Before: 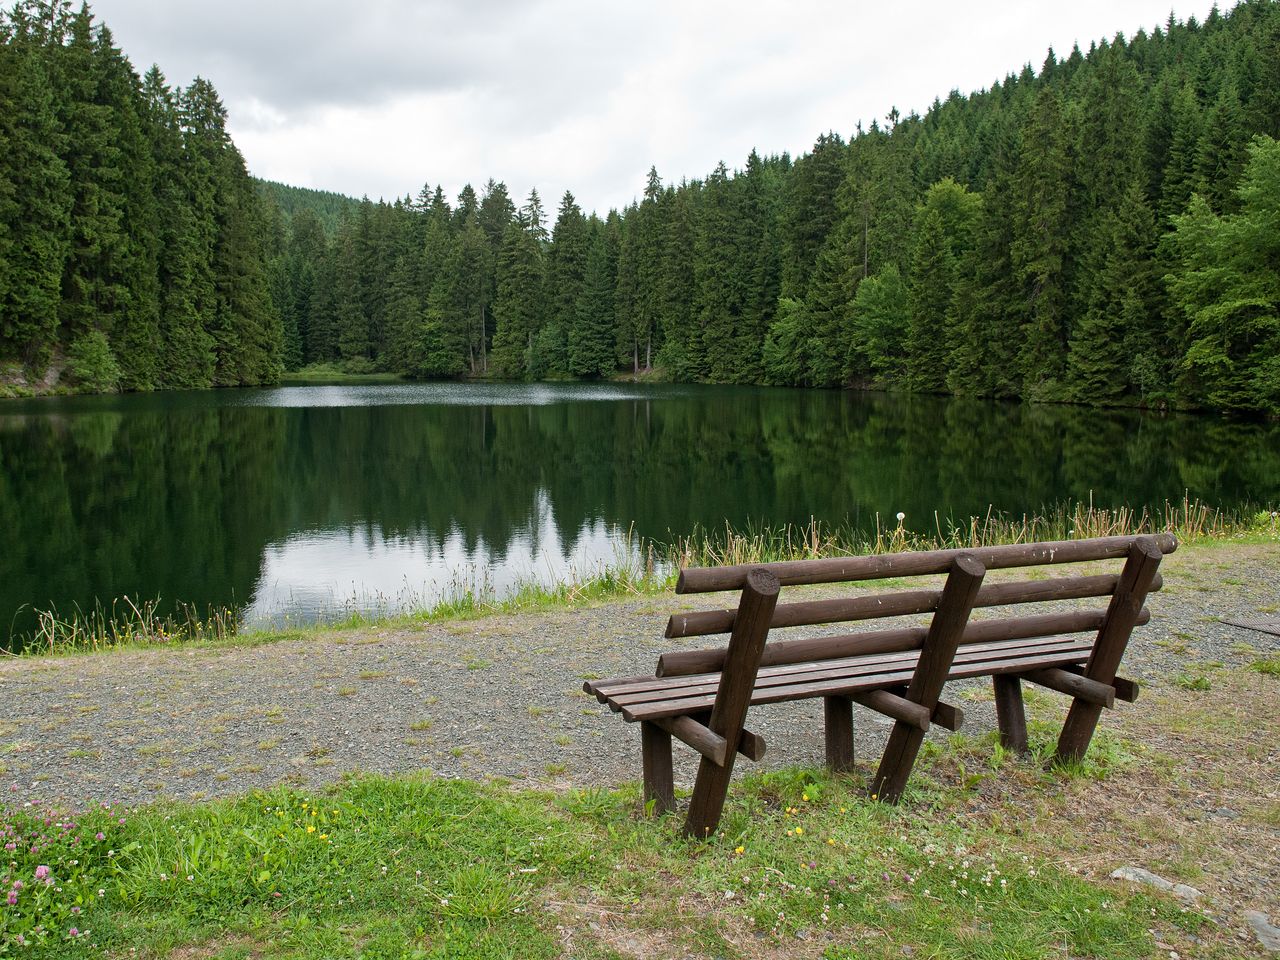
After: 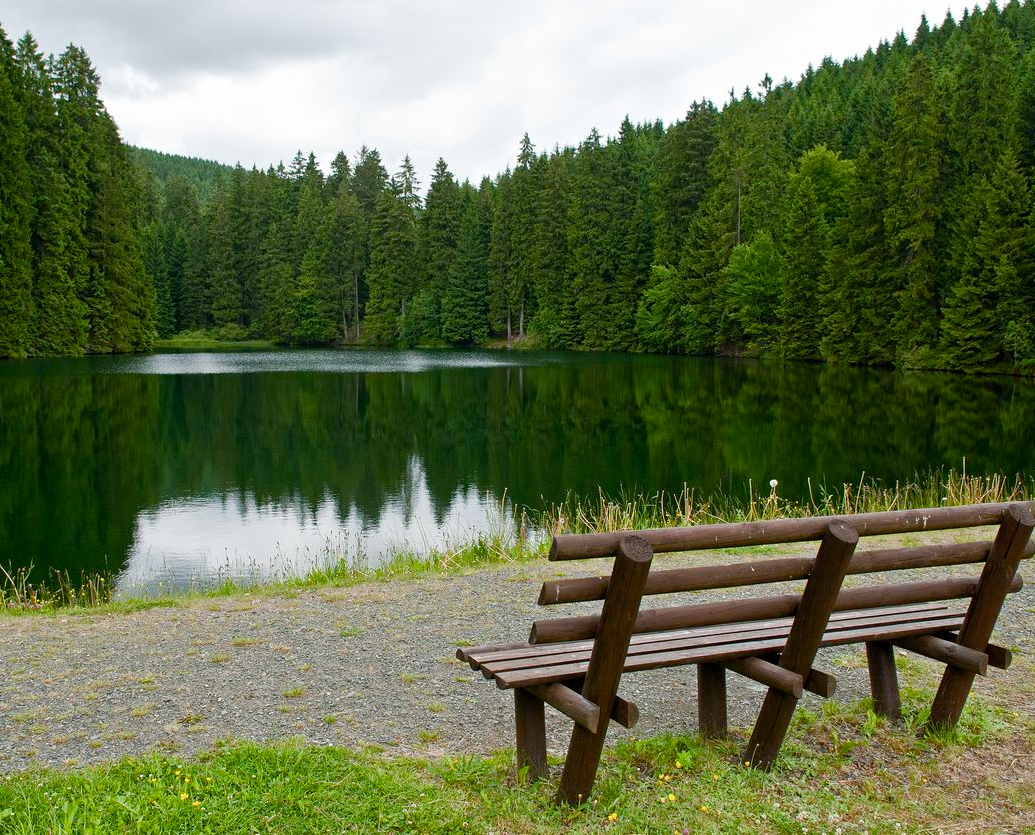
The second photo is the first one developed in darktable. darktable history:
crop: left 9.929%, top 3.475%, right 9.188%, bottom 9.529%
color balance rgb: perceptual saturation grading › global saturation 20%, perceptual saturation grading › highlights -25%, perceptual saturation grading › shadows 50%
